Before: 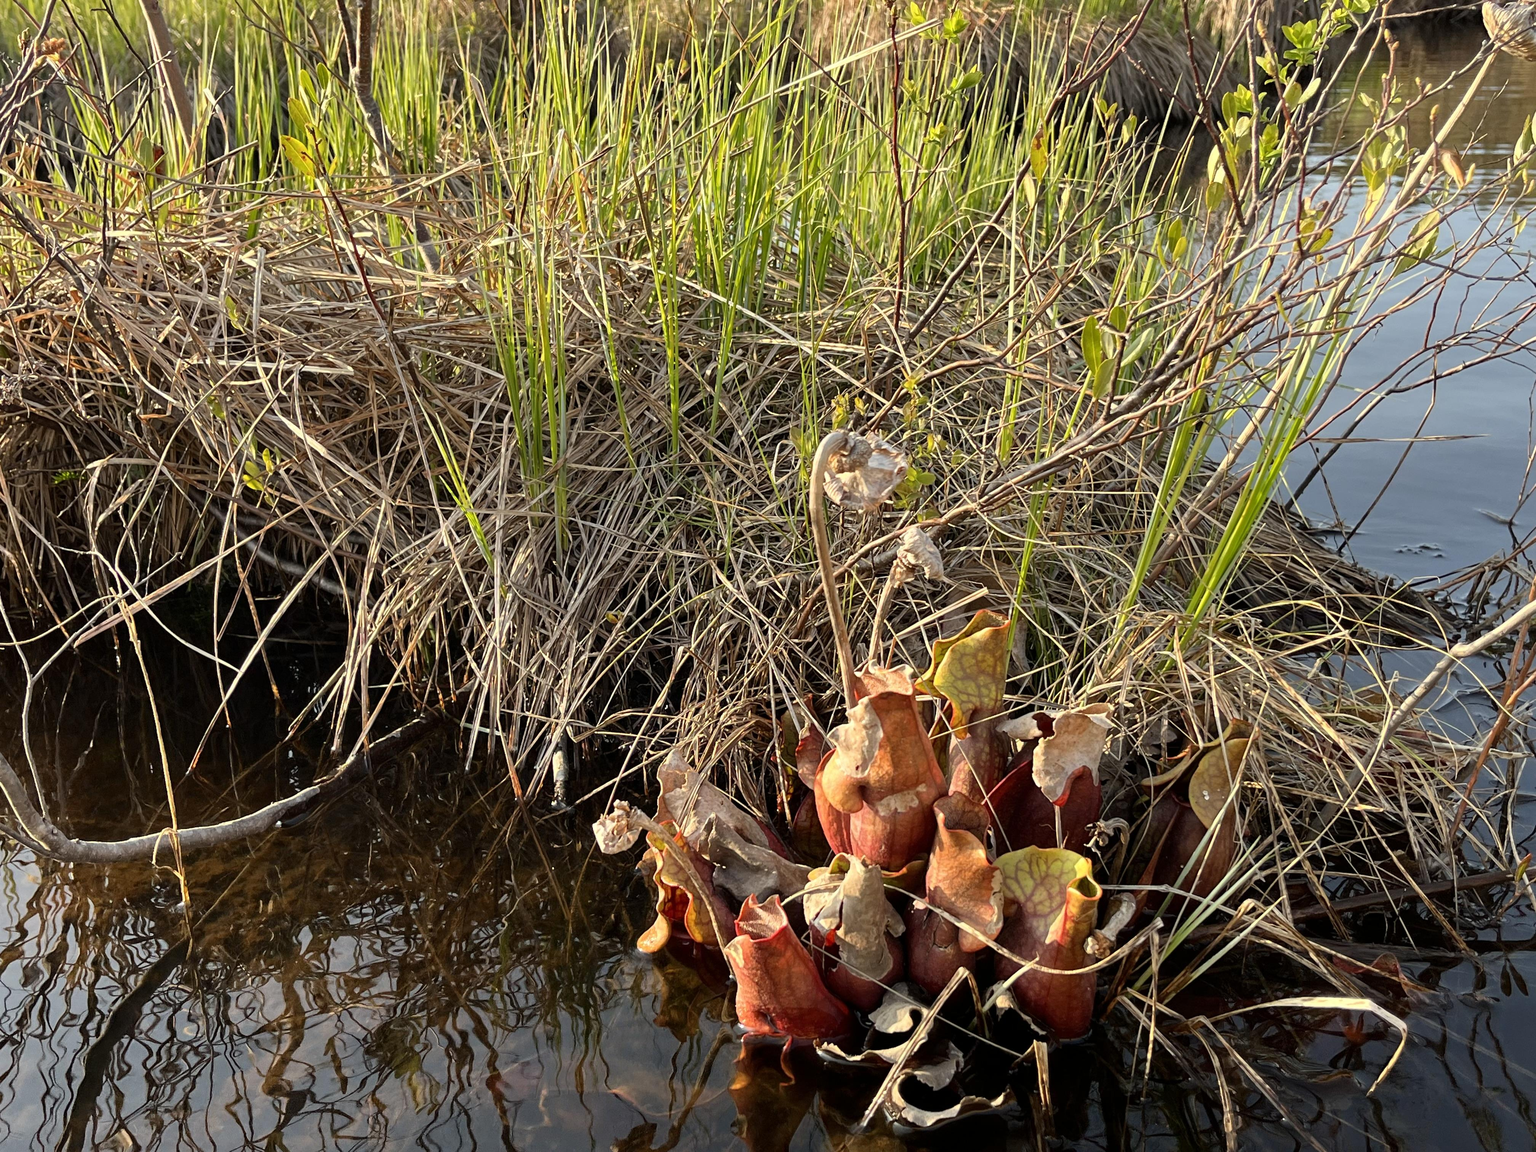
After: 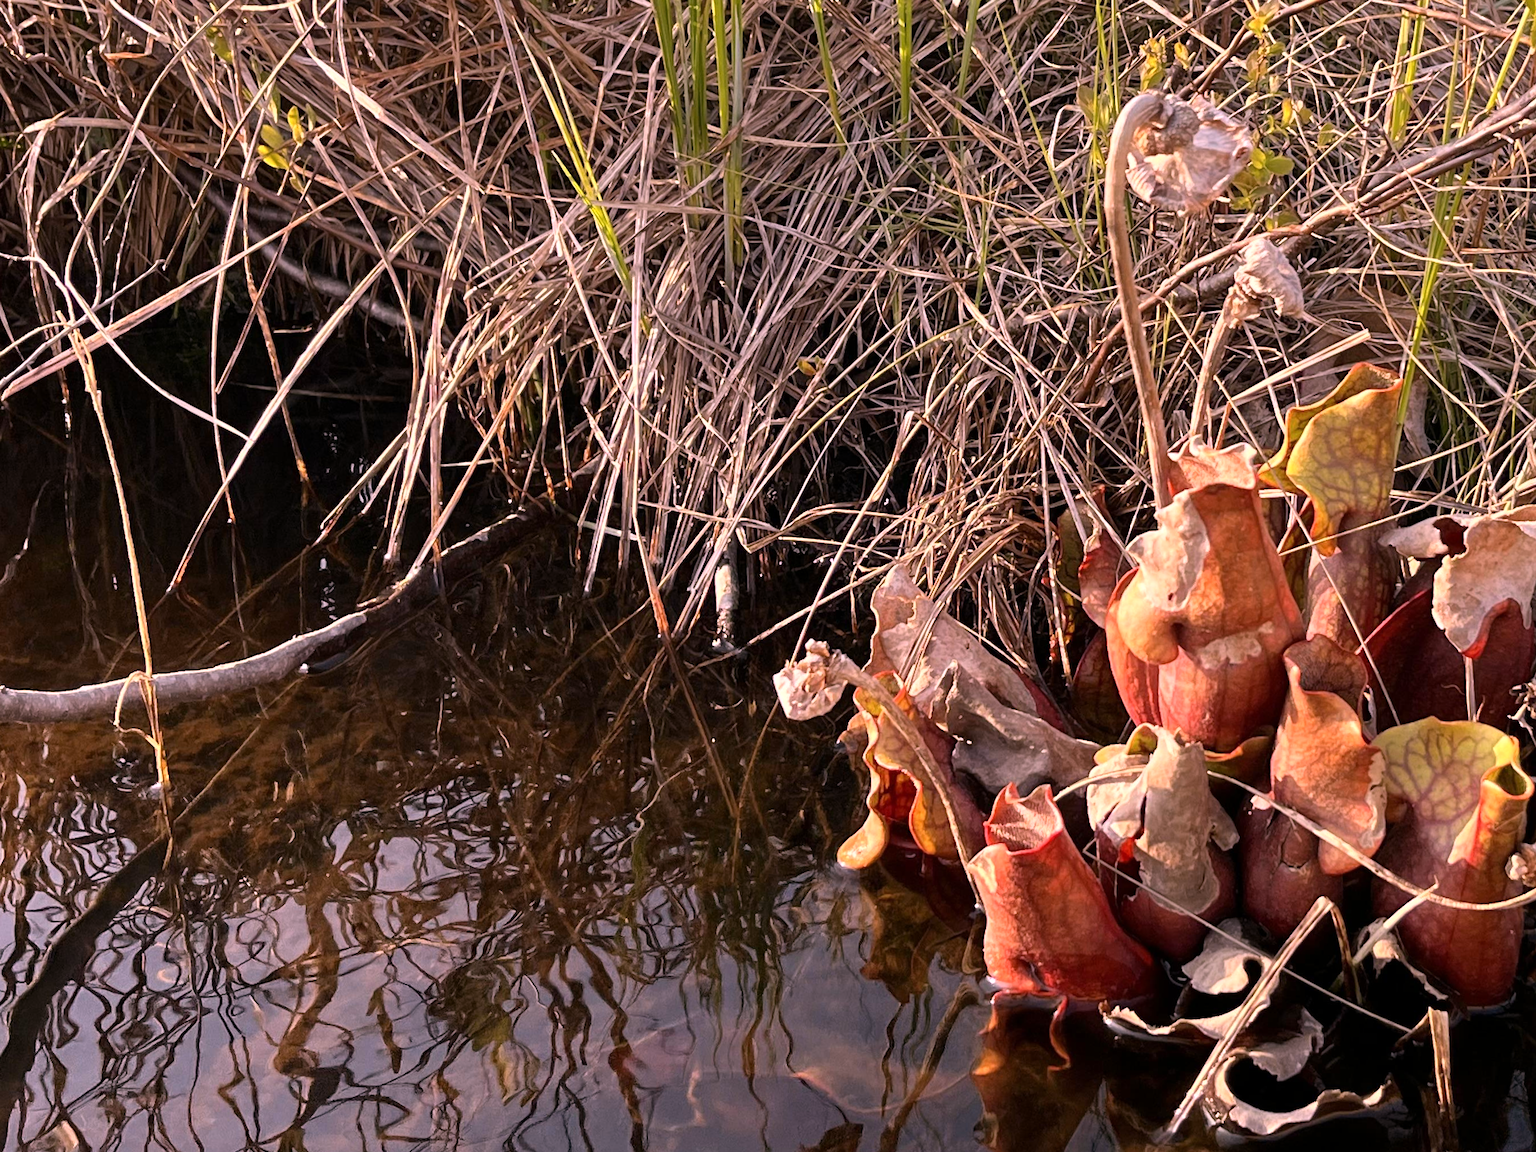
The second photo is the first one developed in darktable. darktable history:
white balance: red 1.188, blue 1.11
crop and rotate: angle -0.82°, left 3.85%, top 31.828%, right 27.992%
